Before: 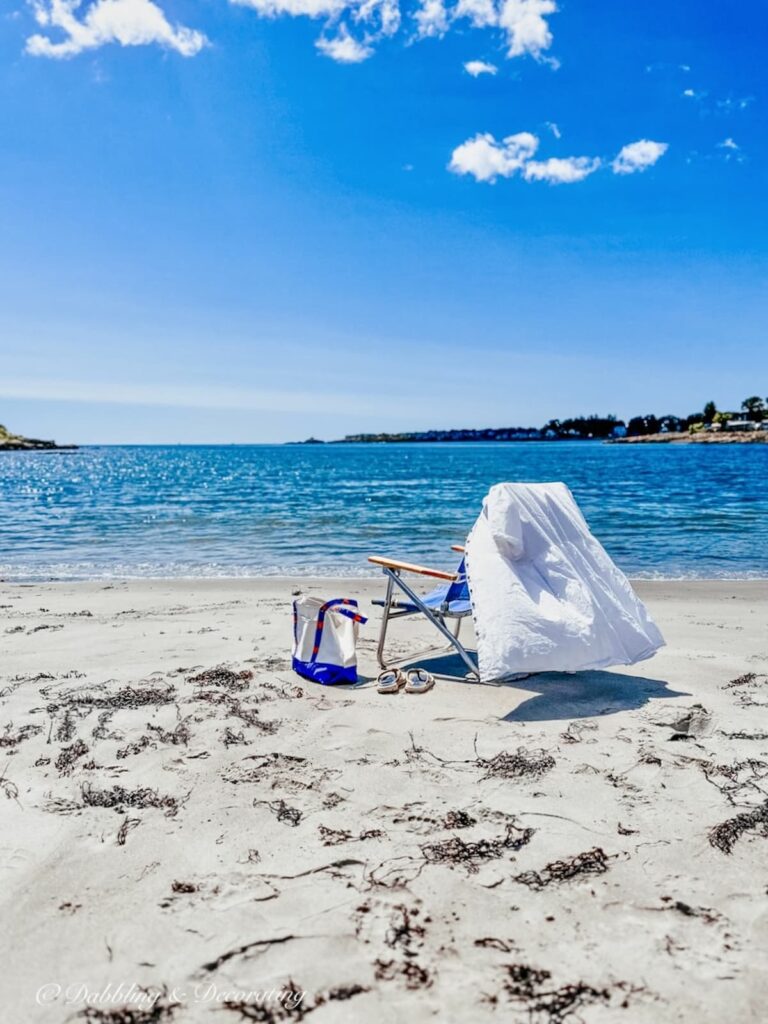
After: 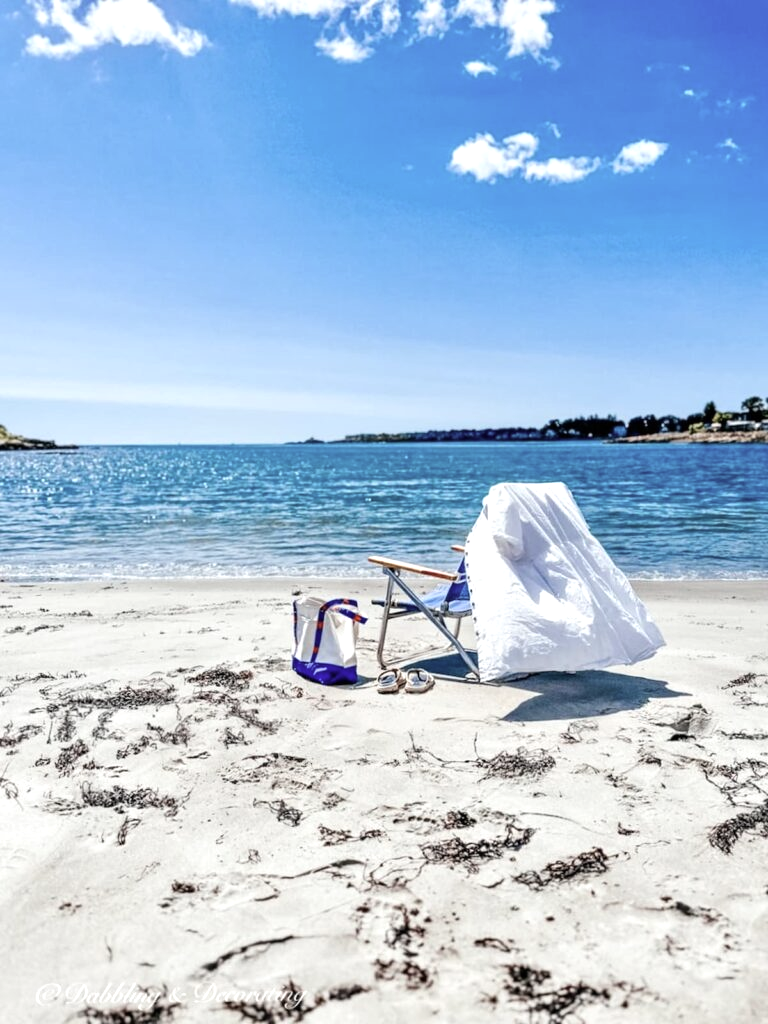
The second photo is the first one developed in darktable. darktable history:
color correction: highlights b* 0.006, saturation 0.788
contrast brightness saturation: saturation -0.054
tone equalizer: -8 EV -0.395 EV, -7 EV -0.412 EV, -6 EV -0.353 EV, -5 EV -0.244 EV, -3 EV 0.229 EV, -2 EV 0.343 EV, -1 EV 0.408 EV, +0 EV 0.422 EV
